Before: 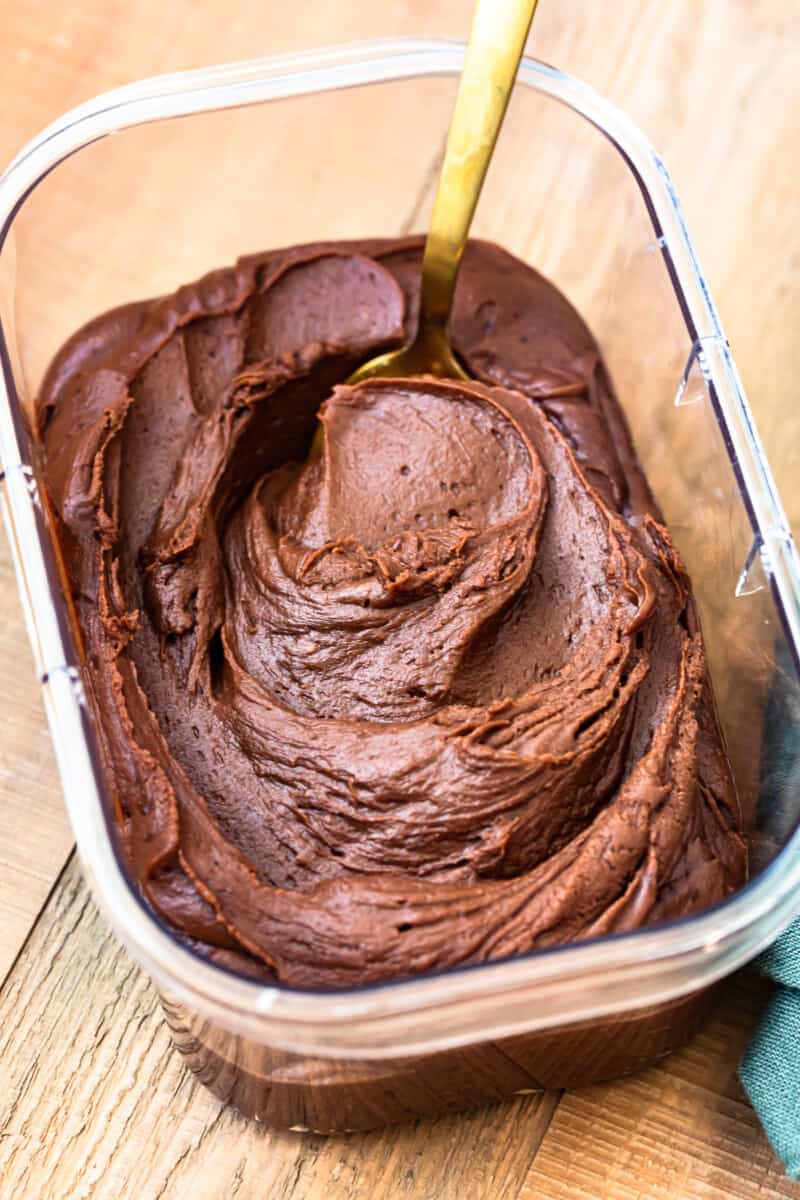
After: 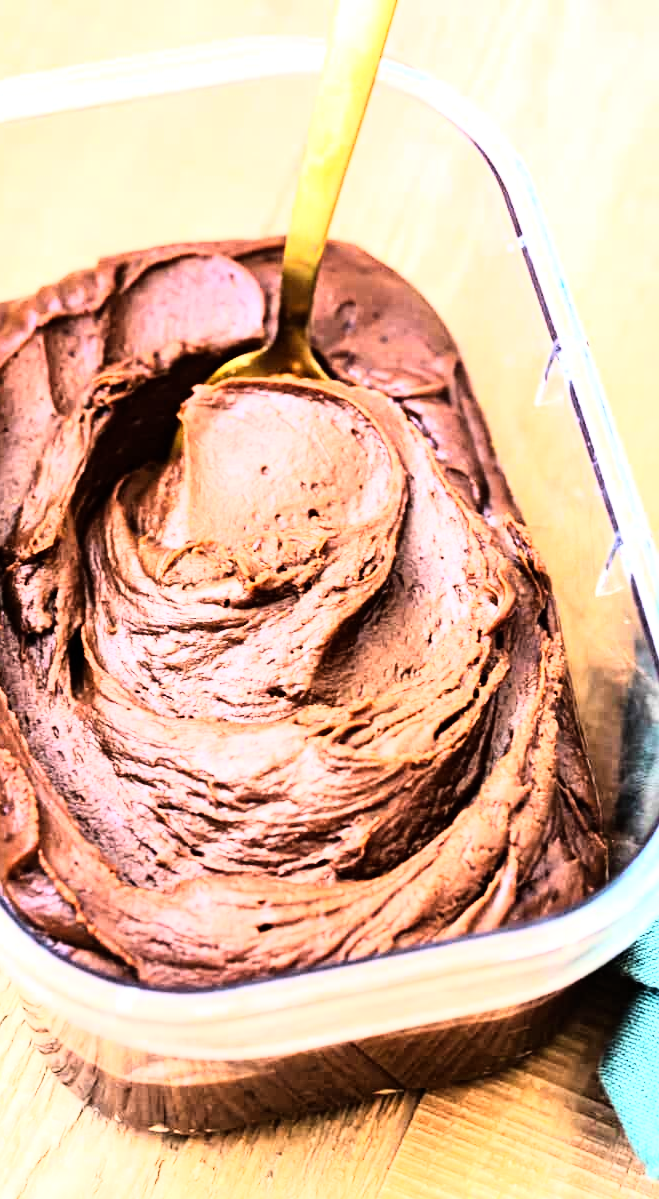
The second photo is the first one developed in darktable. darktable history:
rgb curve: curves: ch0 [(0, 0) (0.21, 0.15) (0.24, 0.21) (0.5, 0.75) (0.75, 0.96) (0.89, 0.99) (1, 1)]; ch1 [(0, 0.02) (0.21, 0.13) (0.25, 0.2) (0.5, 0.67) (0.75, 0.9) (0.89, 0.97) (1, 1)]; ch2 [(0, 0.02) (0.21, 0.13) (0.25, 0.2) (0.5, 0.67) (0.75, 0.9) (0.89, 0.97) (1, 1)], compensate middle gray true
crop: left 17.582%, bottom 0.031%
exposure: exposure 0.6 EV, compensate highlight preservation false
